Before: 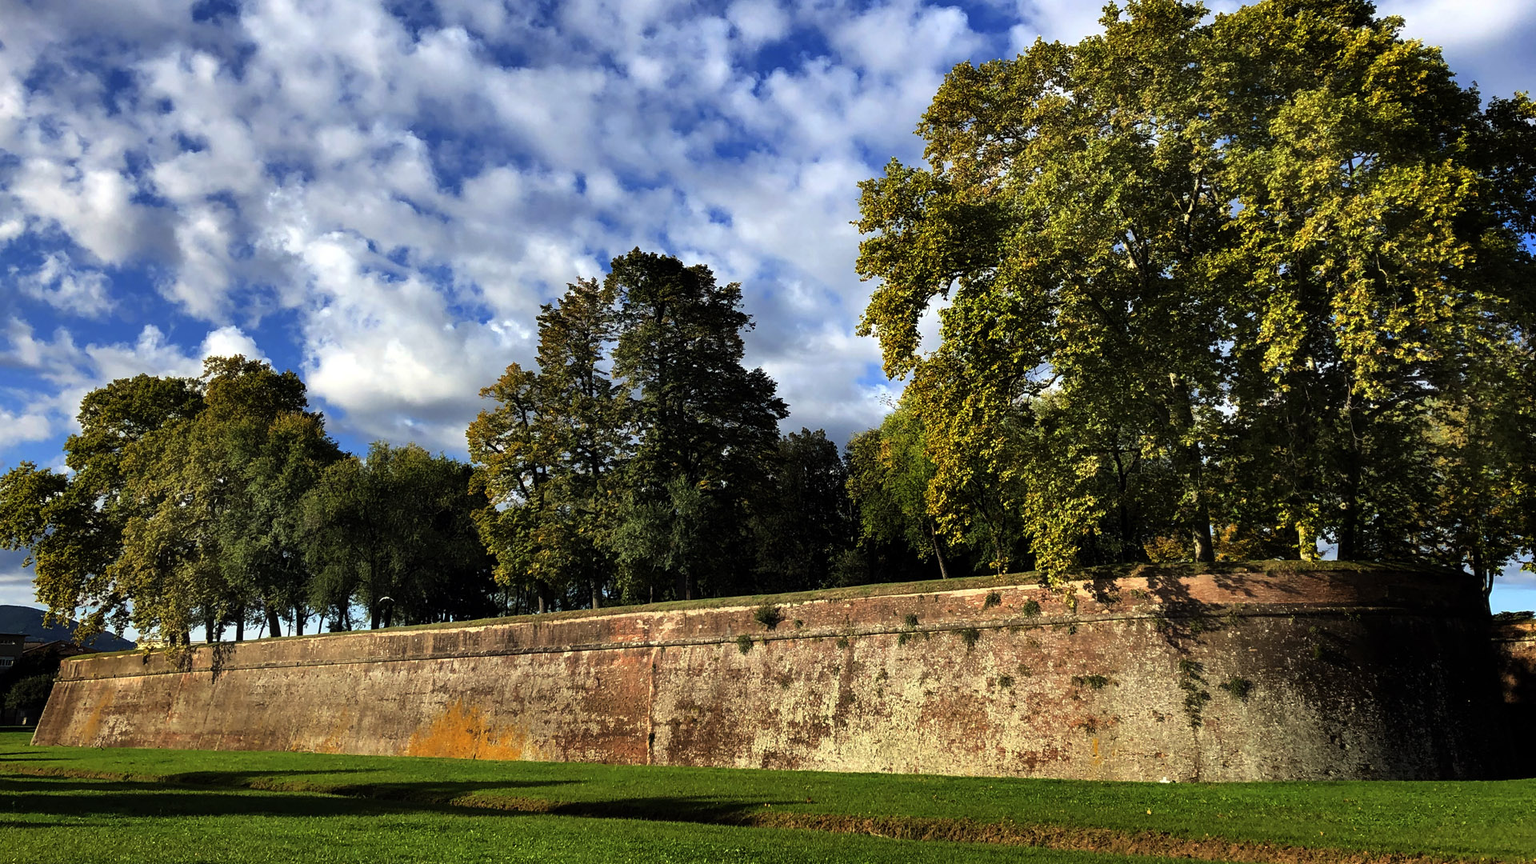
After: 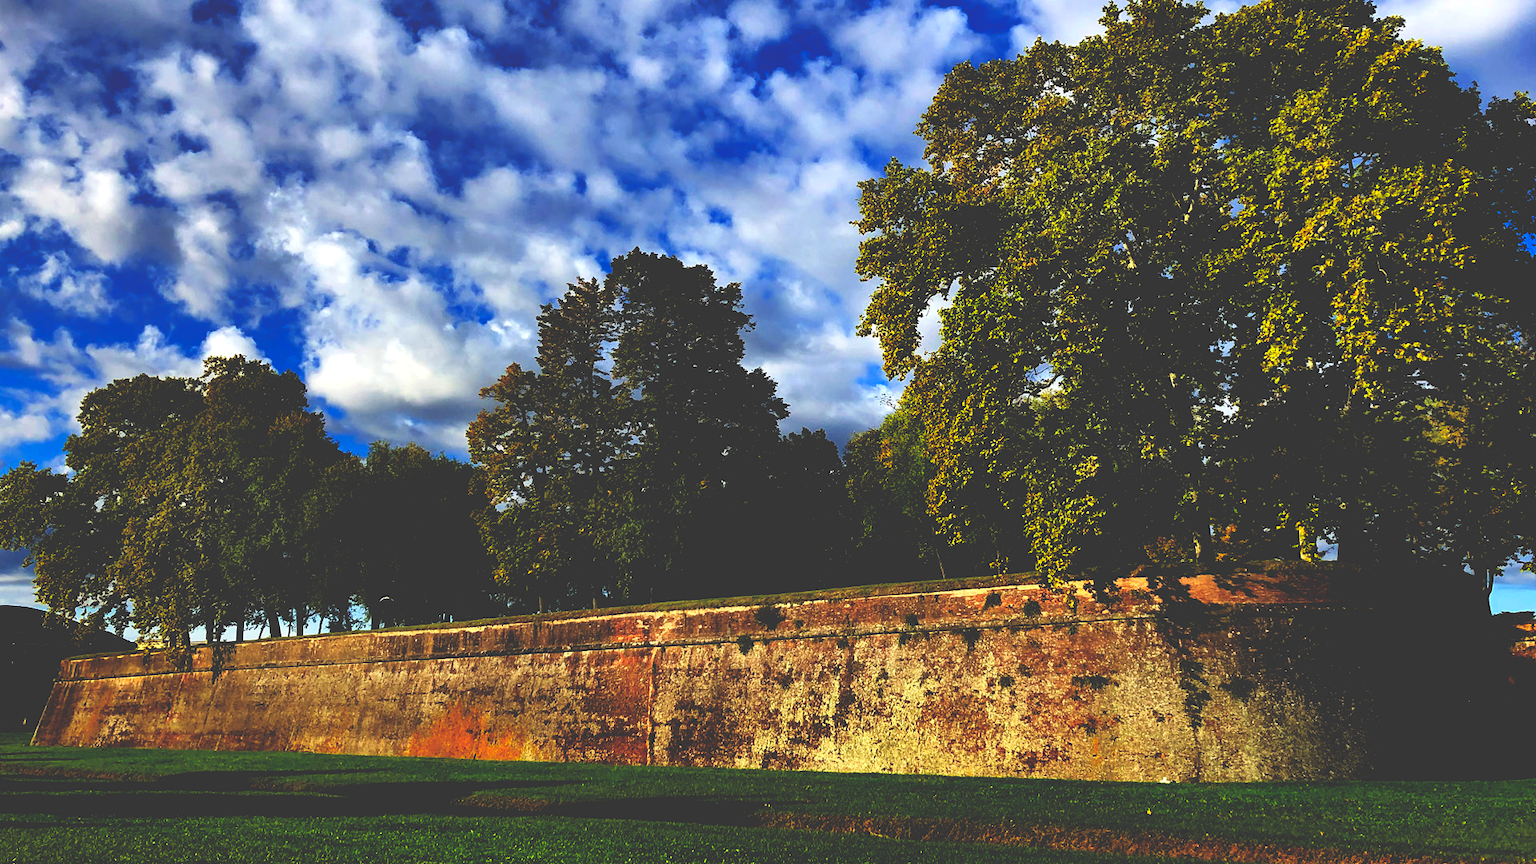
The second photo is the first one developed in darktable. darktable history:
base curve: curves: ch0 [(0, 0.036) (0.083, 0.04) (0.804, 1)], preserve colors none
rgb levels: preserve colors sum RGB, levels [[0.038, 0.433, 0.934], [0, 0.5, 1], [0, 0.5, 1]]
